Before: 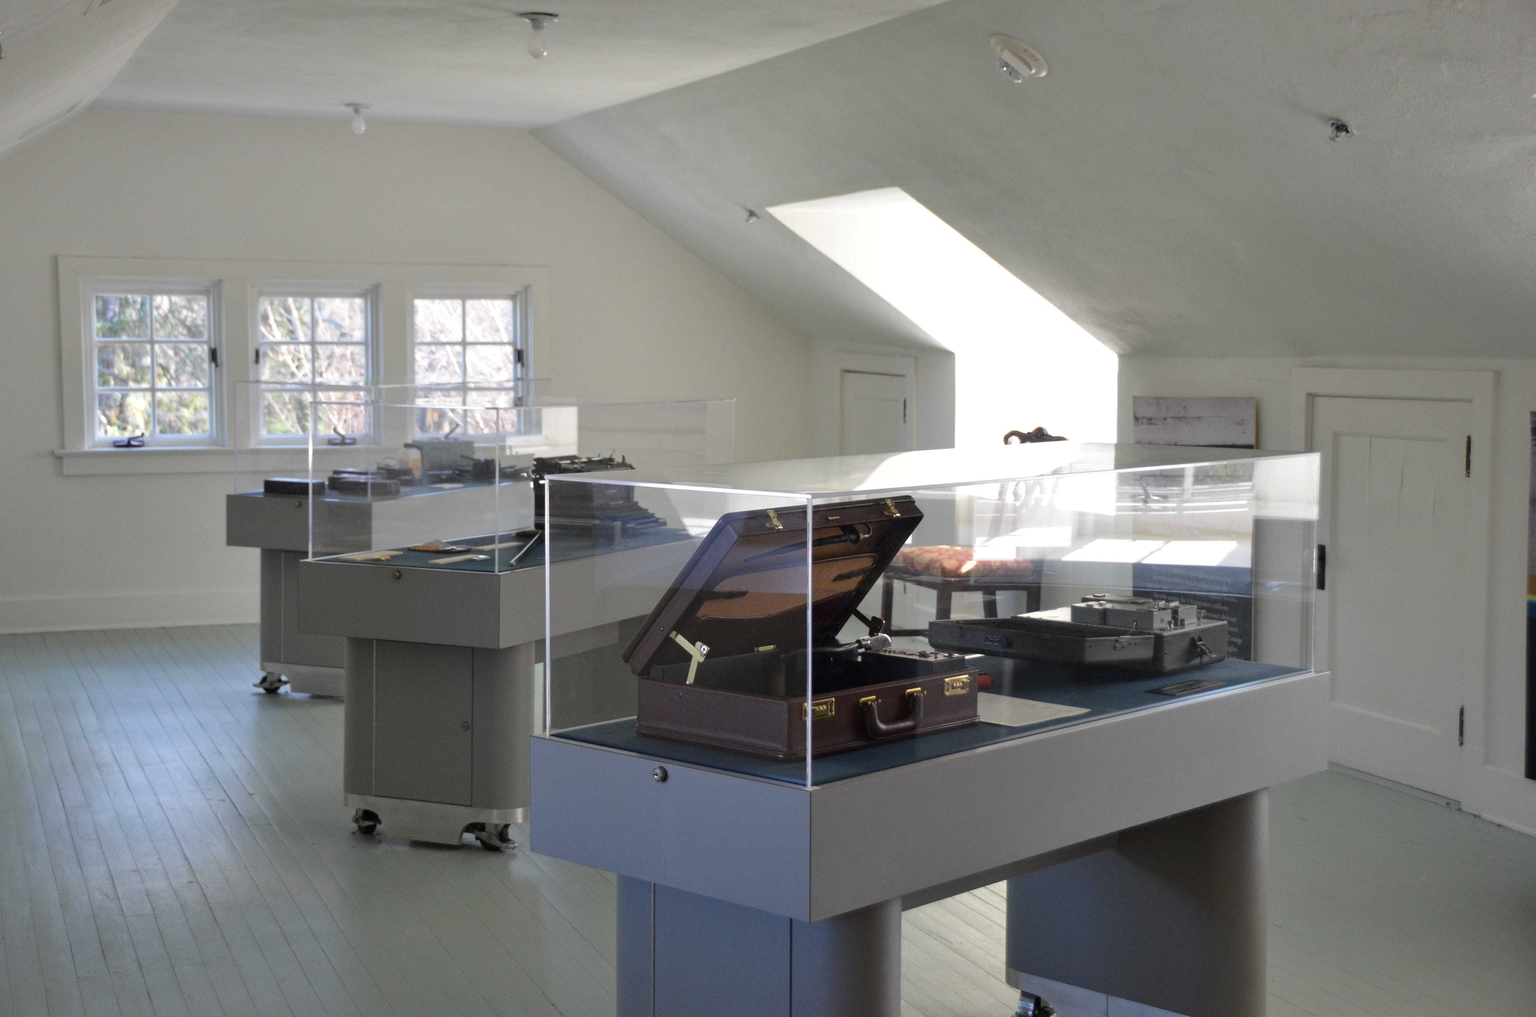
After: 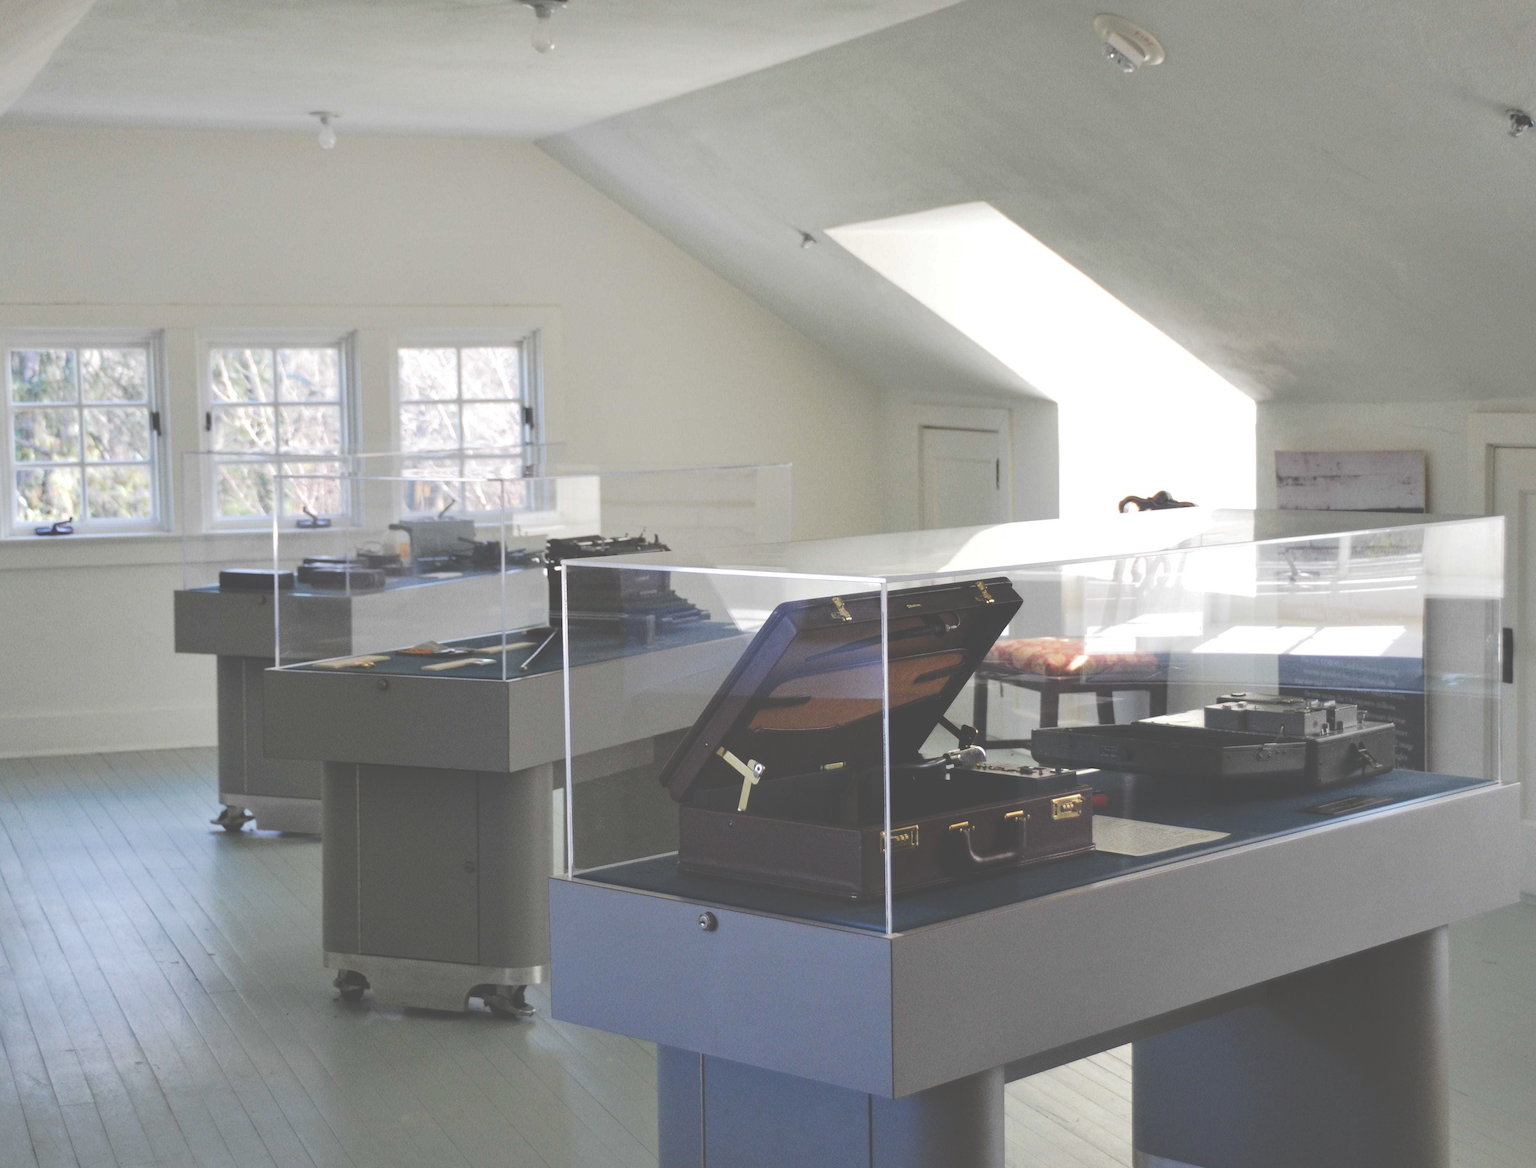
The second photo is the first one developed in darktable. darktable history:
tone curve: curves: ch0 [(0, 0) (0.003, 0.299) (0.011, 0.299) (0.025, 0.299) (0.044, 0.299) (0.069, 0.3) (0.1, 0.306) (0.136, 0.316) (0.177, 0.326) (0.224, 0.338) (0.277, 0.366) (0.335, 0.406) (0.399, 0.462) (0.468, 0.533) (0.543, 0.607) (0.623, 0.7) (0.709, 0.775) (0.801, 0.843) (0.898, 0.903) (1, 1)], preserve colors none
crop and rotate: angle 1°, left 4.281%, top 0.642%, right 11.383%, bottom 2.486%
exposure: compensate highlight preservation false
